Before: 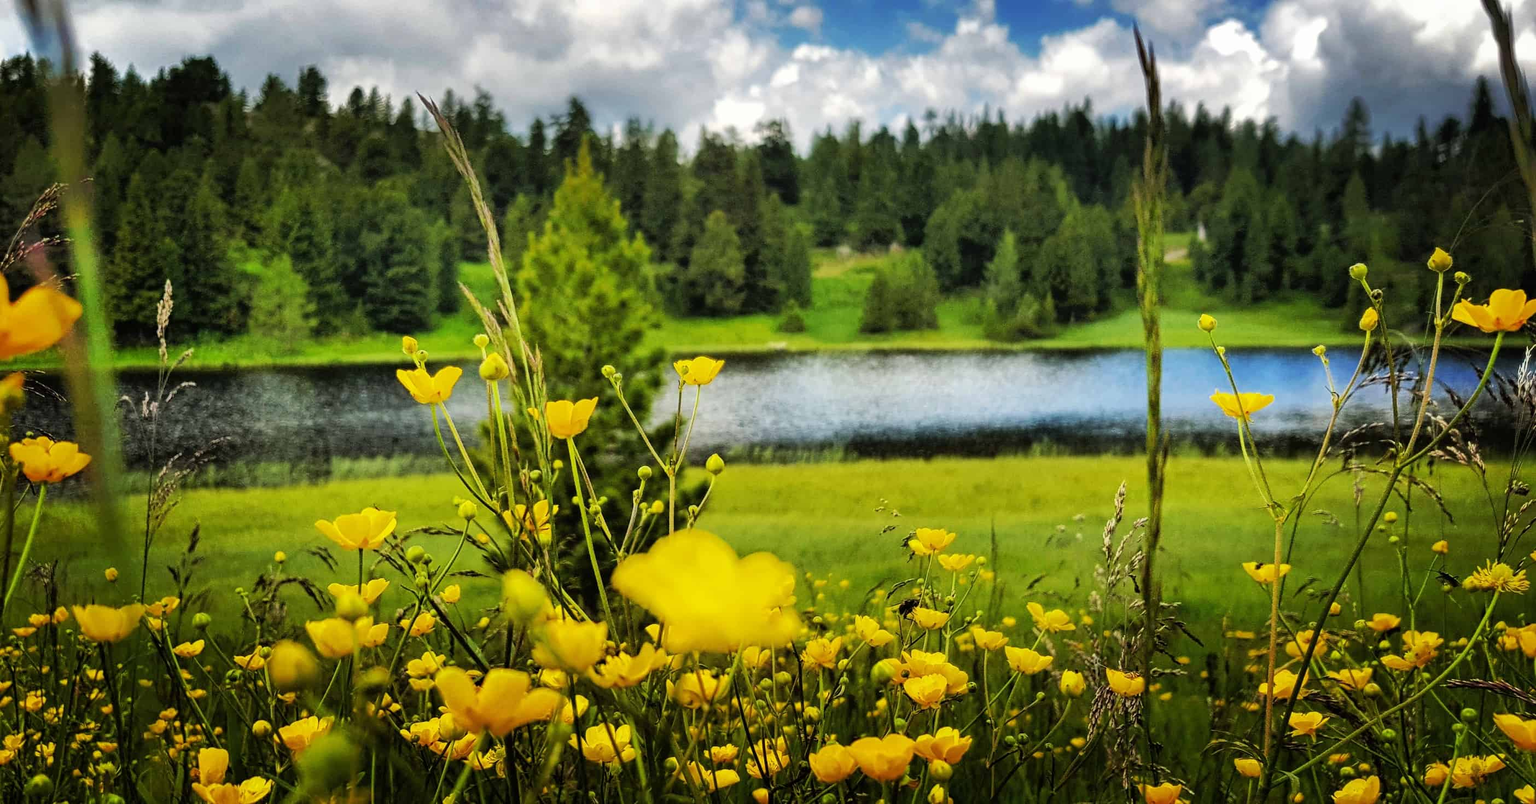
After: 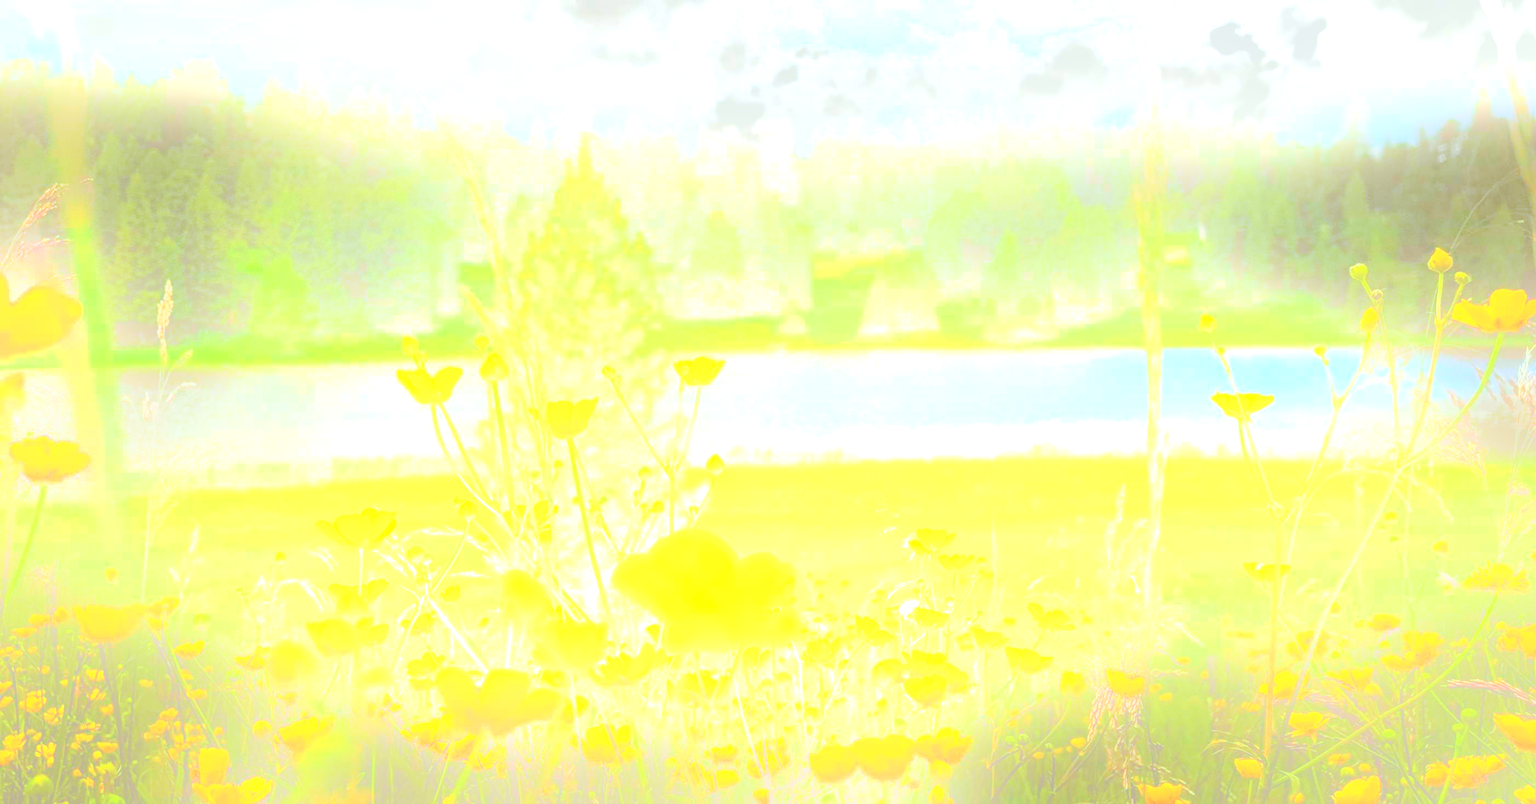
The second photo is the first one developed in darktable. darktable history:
exposure: black level correction 0.001, exposure 0.5 EV, compensate exposure bias true, compensate highlight preservation false
bloom: size 25%, threshold 5%, strength 90%
levels: levels [0, 0.43, 0.984]
color balance: lift [1.004, 1.002, 1.002, 0.998], gamma [1, 1.007, 1.002, 0.993], gain [1, 0.977, 1.013, 1.023], contrast -3.64%
